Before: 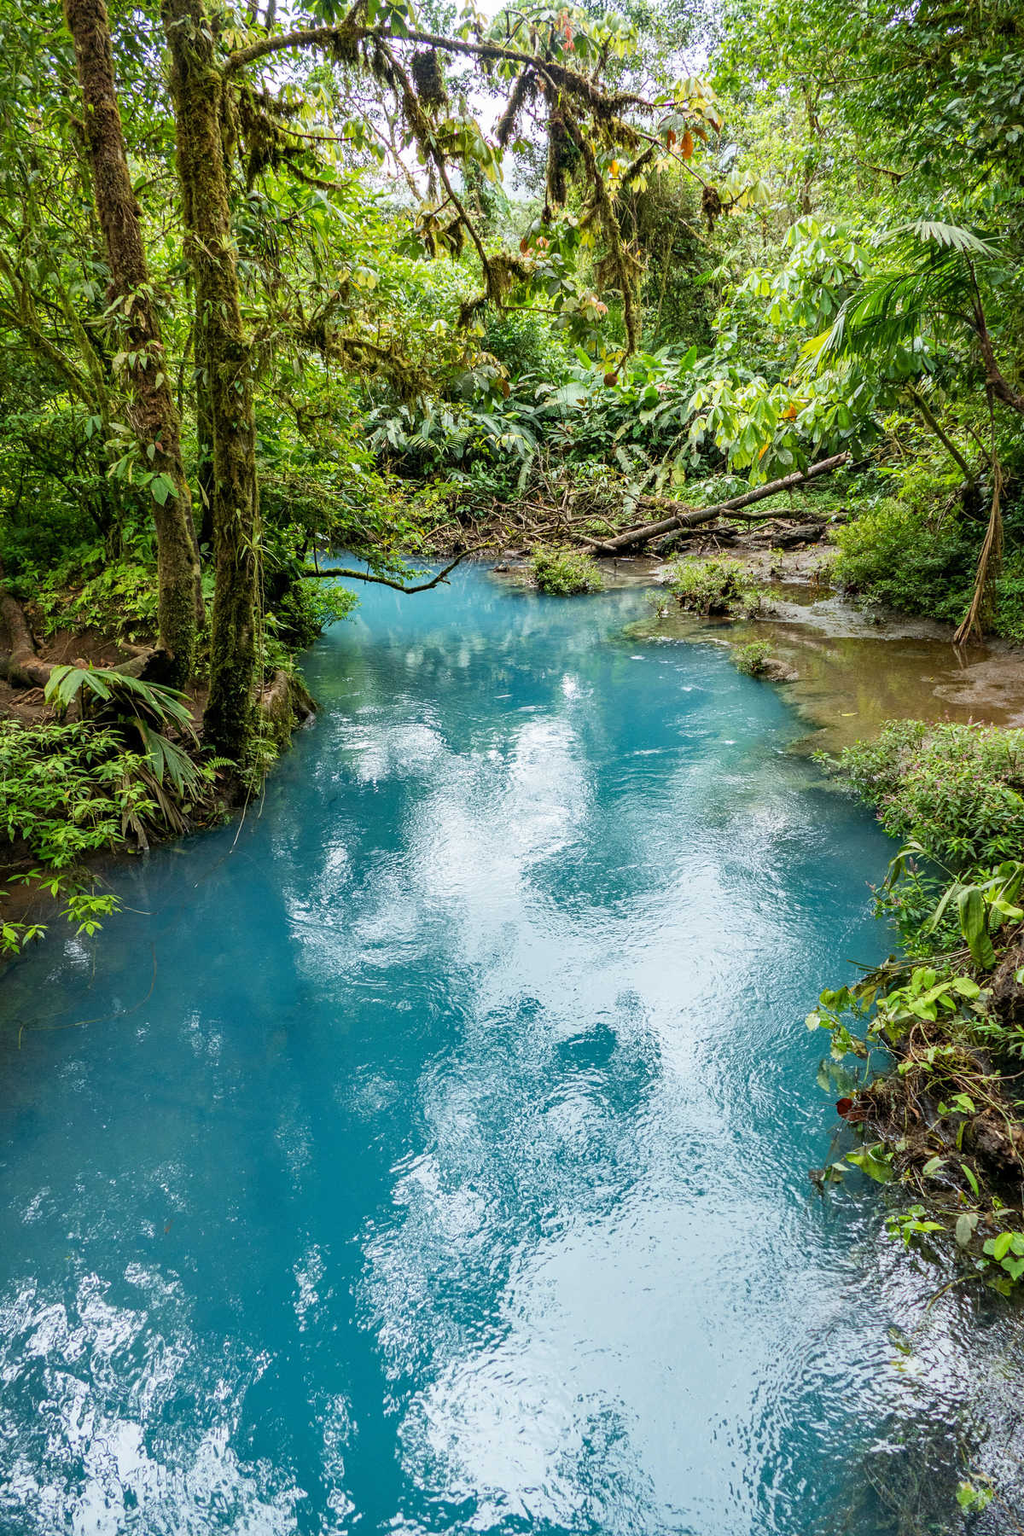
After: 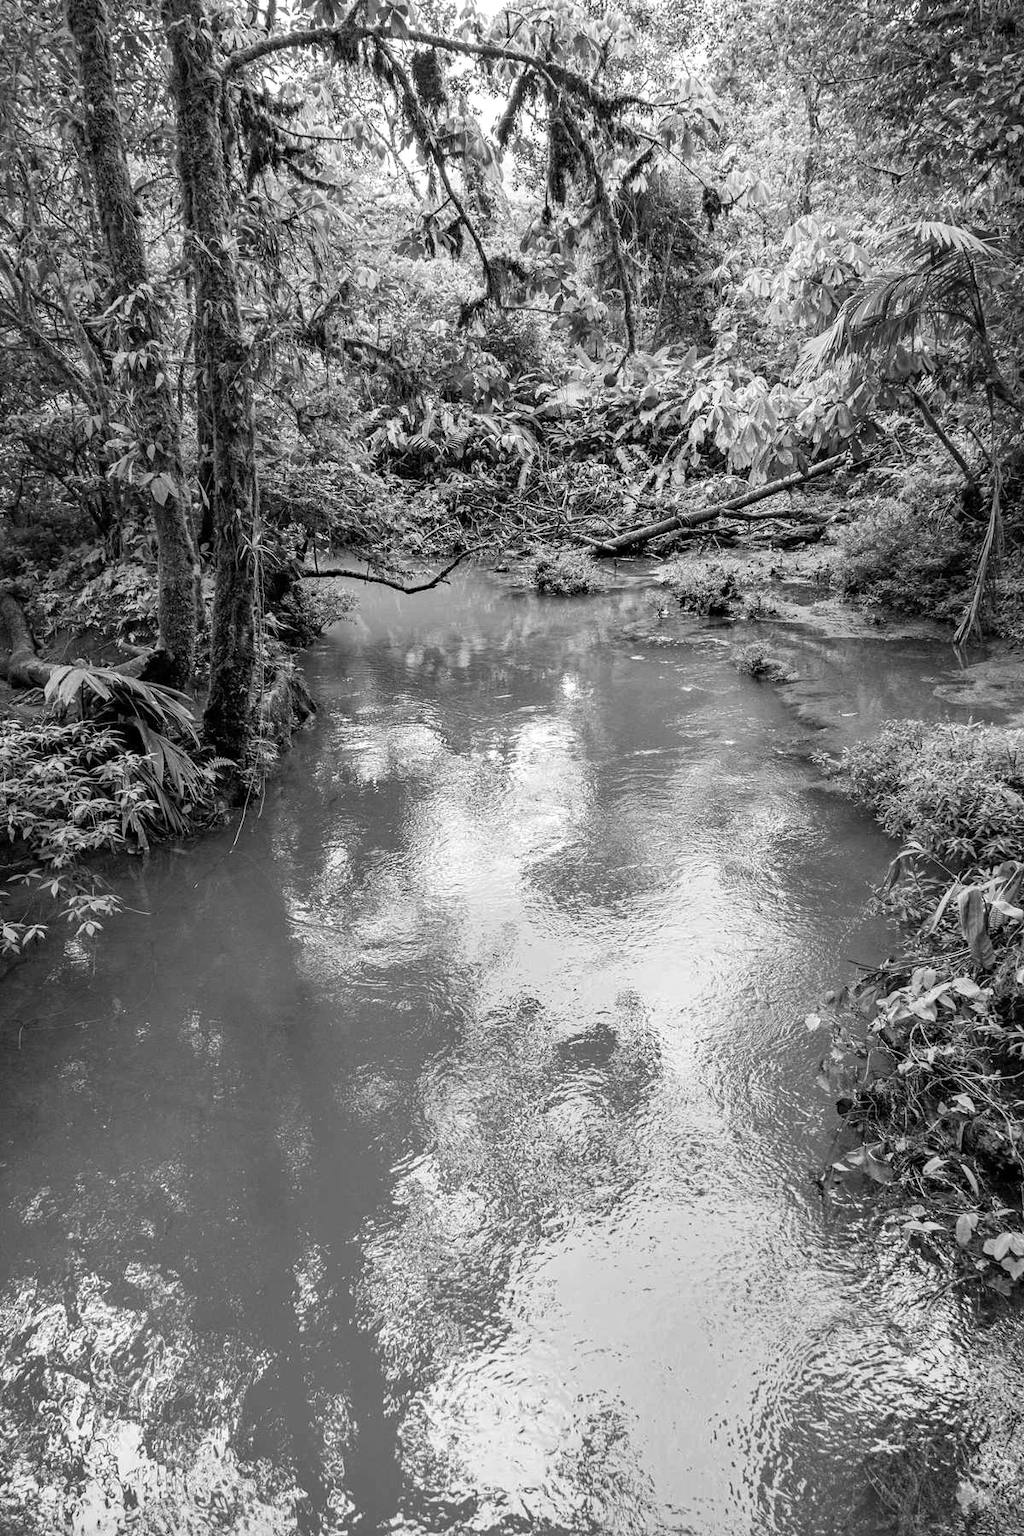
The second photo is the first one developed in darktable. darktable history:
monochrome: on, module defaults
white balance: red 1.066, blue 1.119
haze removal: strength 0.29, distance 0.25, compatibility mode true, adaptive false
